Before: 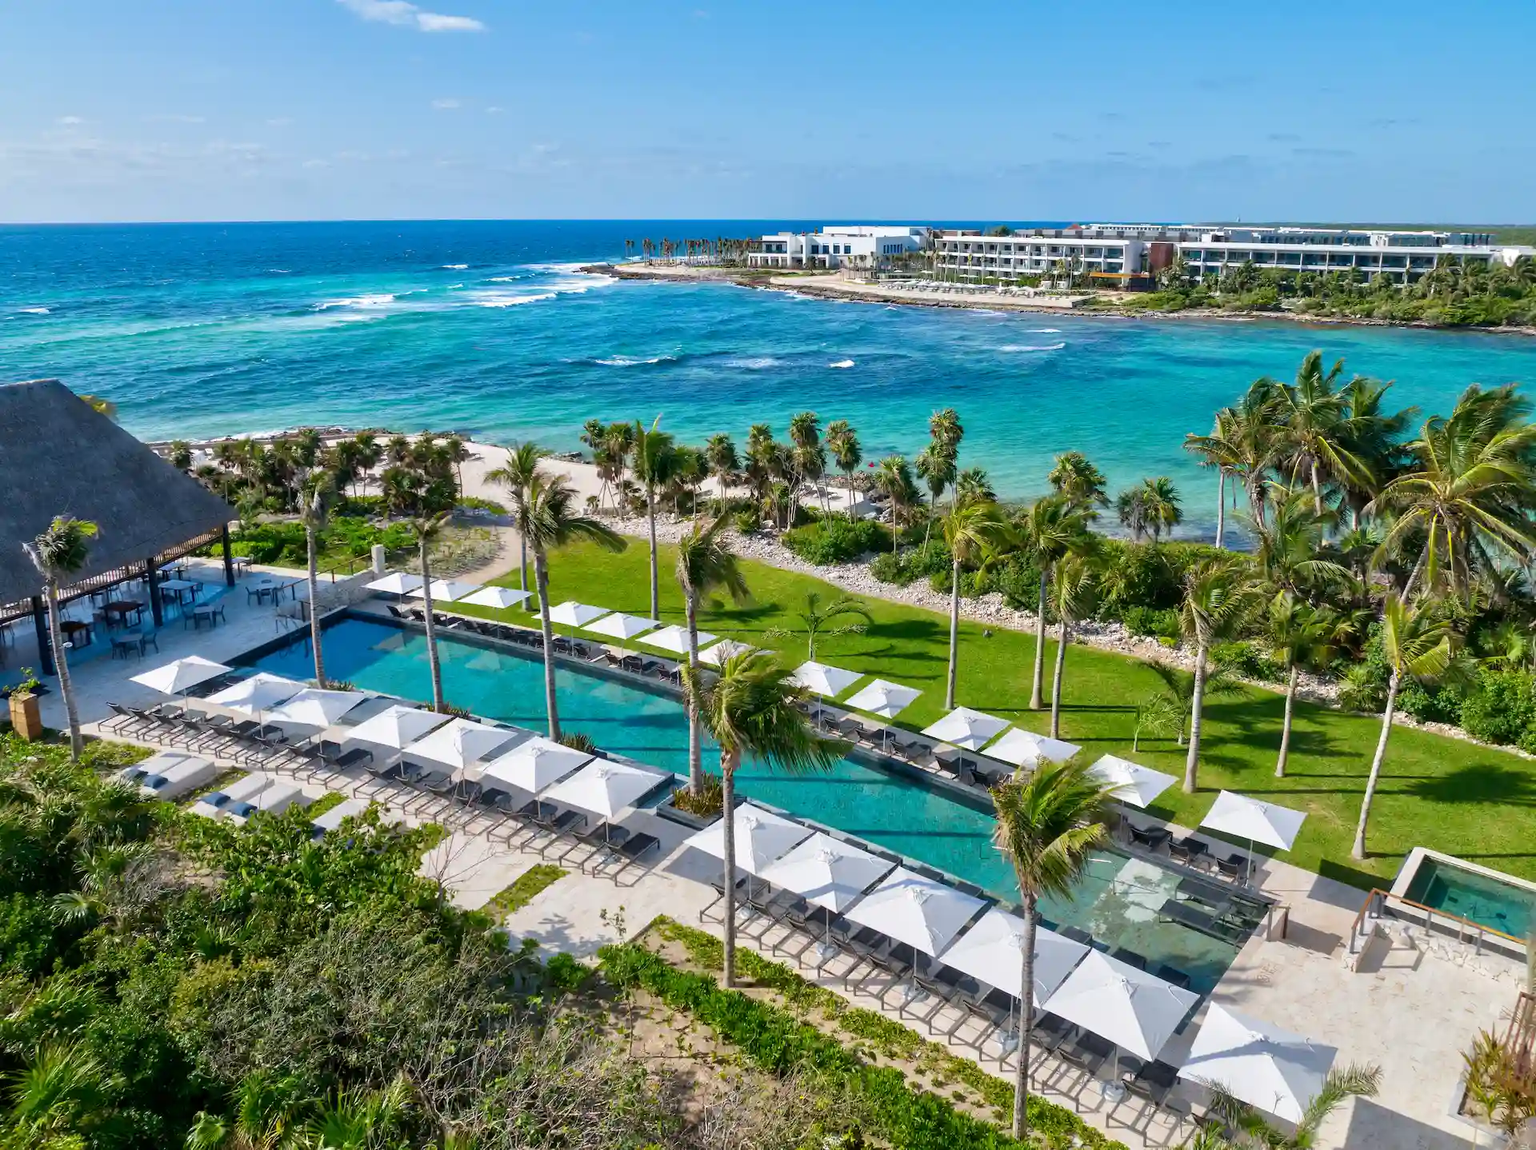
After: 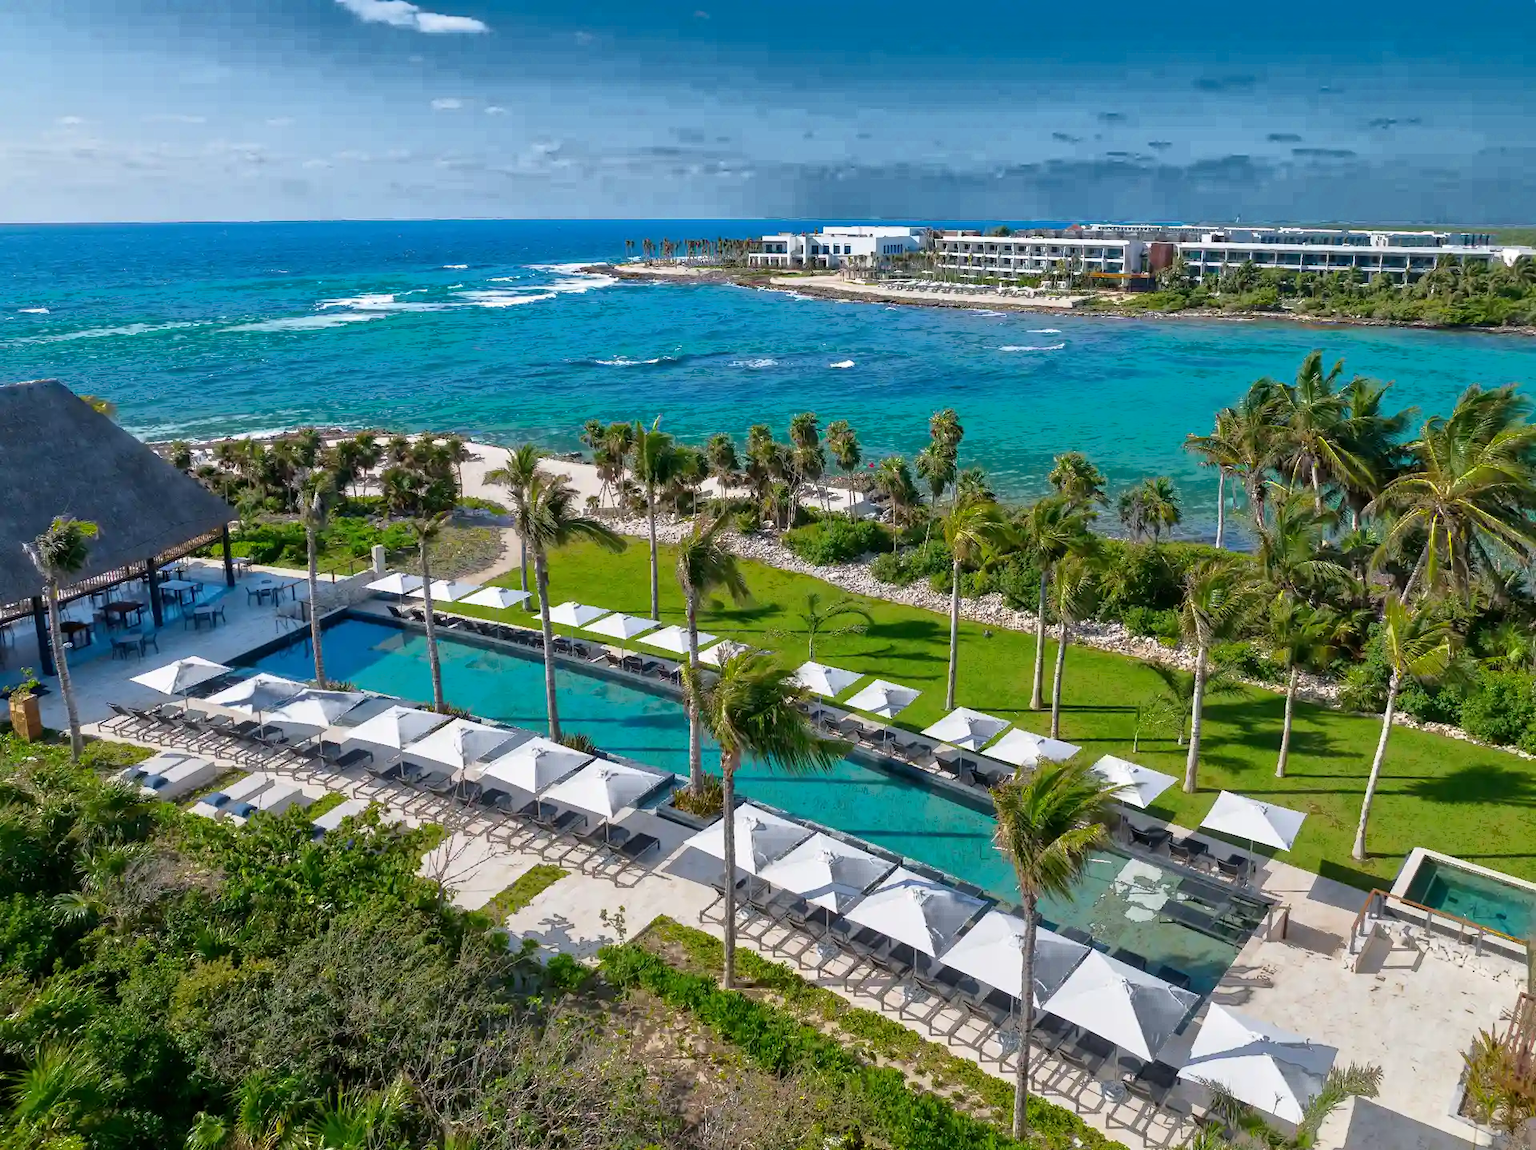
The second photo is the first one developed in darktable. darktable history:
fill light: exposure -0.73 EV, center 0.69, width 2.2
